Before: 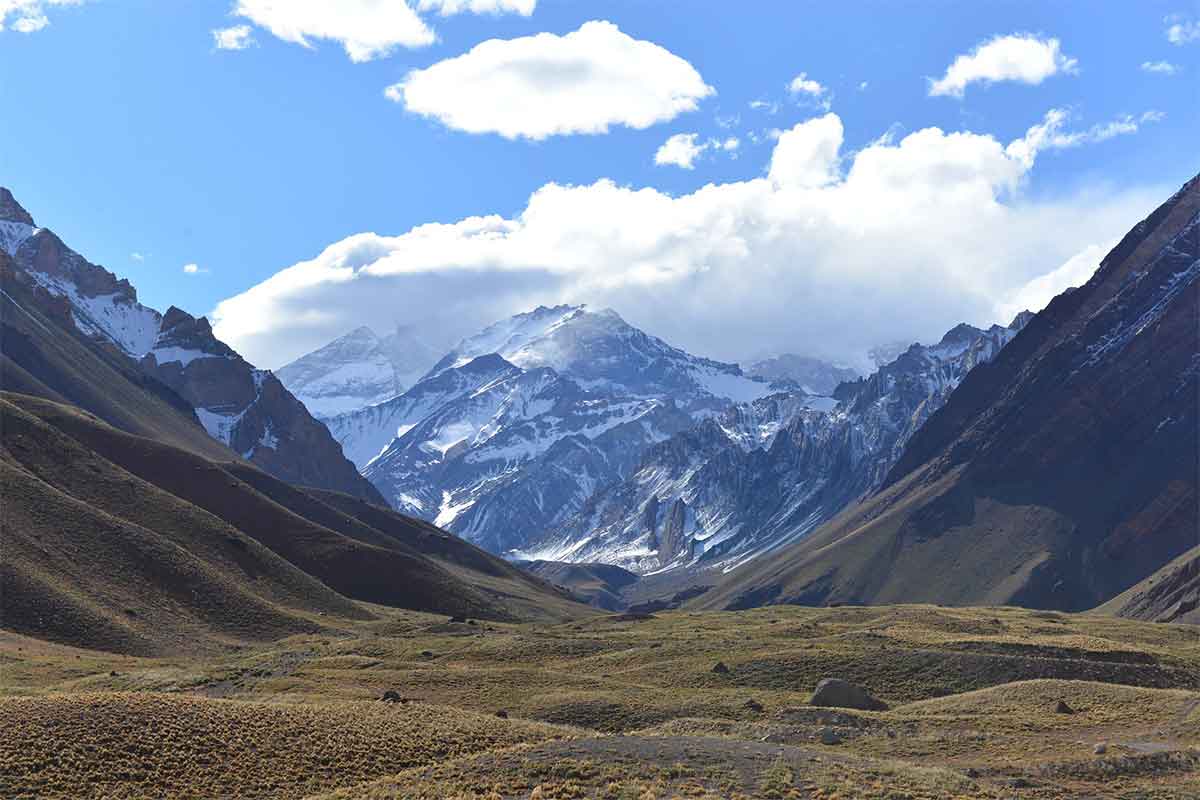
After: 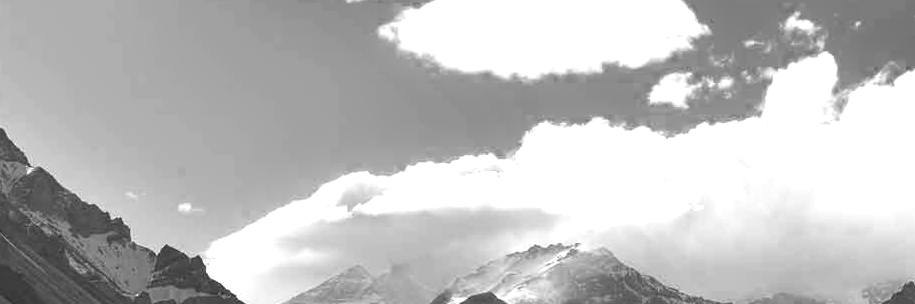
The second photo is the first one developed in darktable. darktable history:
exposure: exposure 0.556 EV, compensate highlight preservation false
color balance rgb: linear chroma grading › global chroma 15%, perceptual saturation grading › global saturation 30%
crop: left 0.579%, top 7.627%, right 23.167%, bottom 54.275%
monochrome: a -11.7, b 1.62, size 0.5, highlights 0.38
